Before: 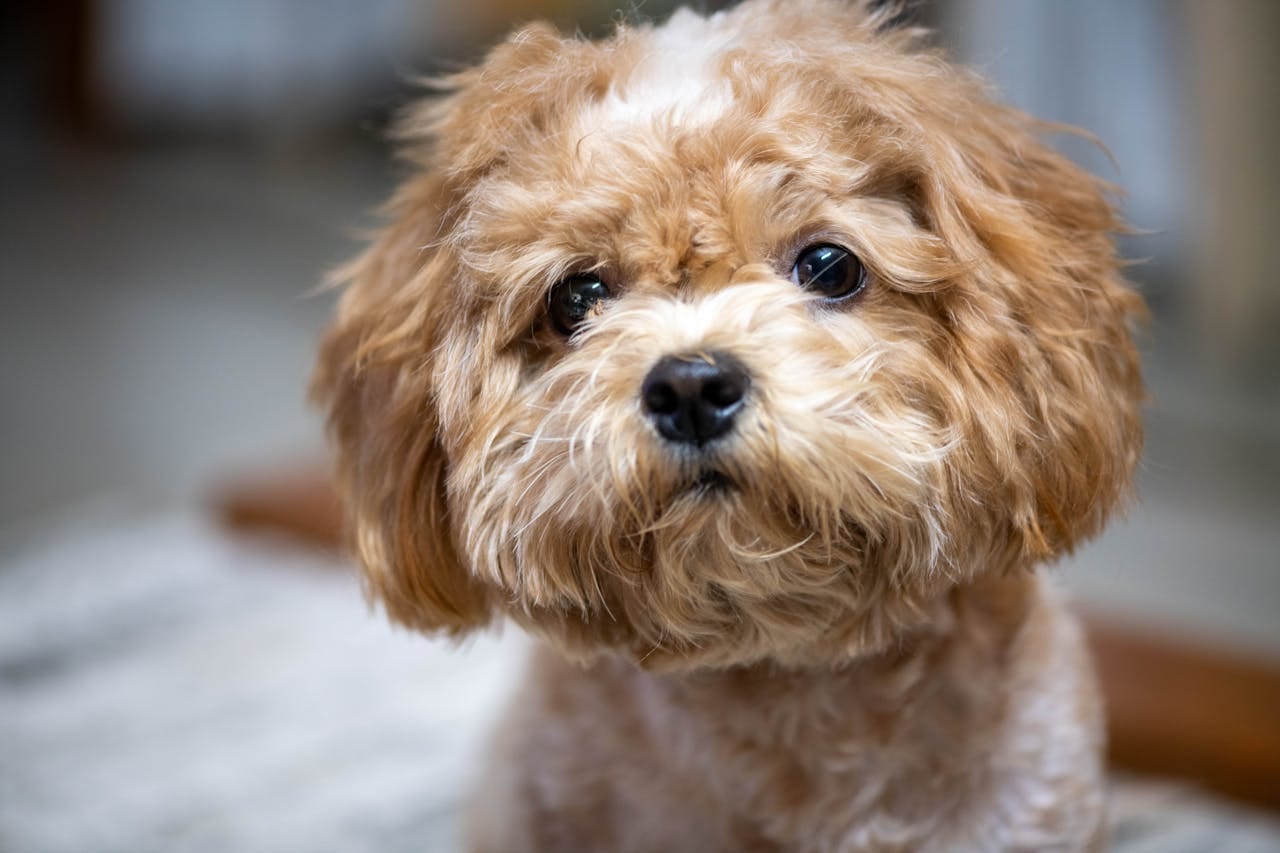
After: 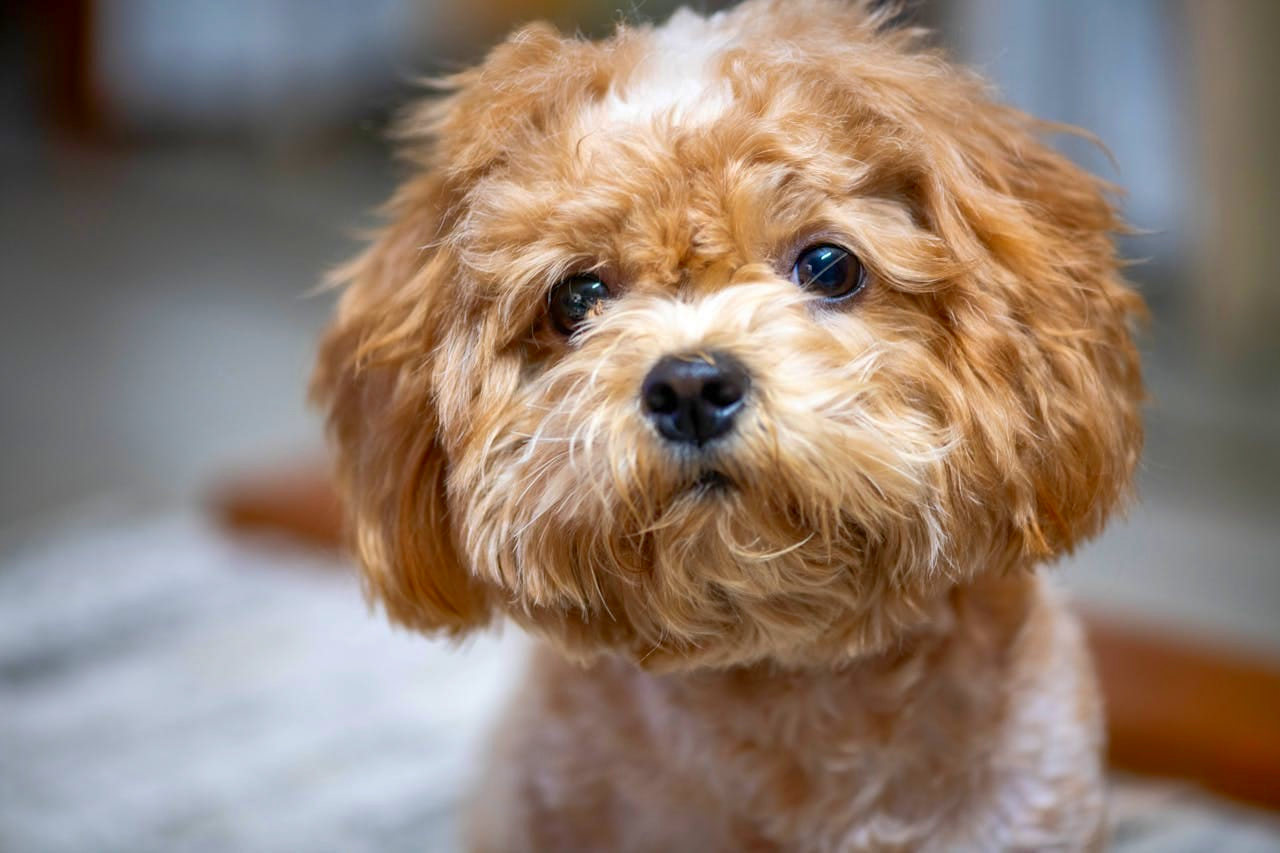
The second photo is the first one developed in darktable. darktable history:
rgb curve: curves: ch0 [(0, 0) (0.053, 0.068) (0.122, 0.128) (1, 1)]
shadows and highlights: on, module defaults
contrast brightness saturation: contrast 0.16, saturation 0.32
